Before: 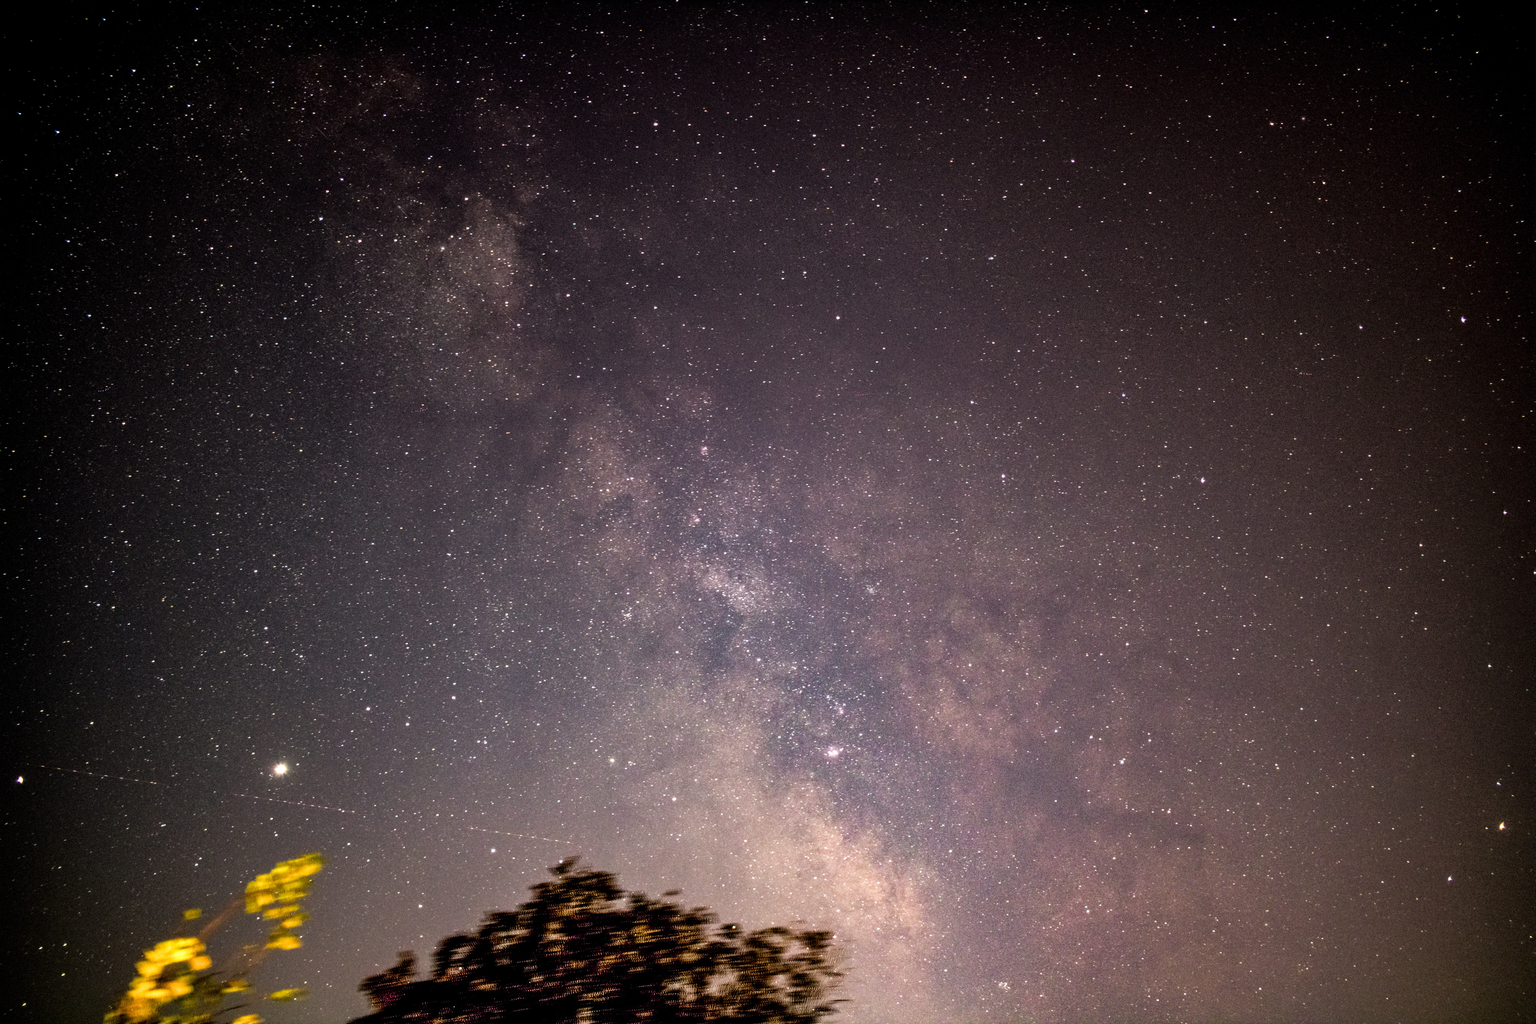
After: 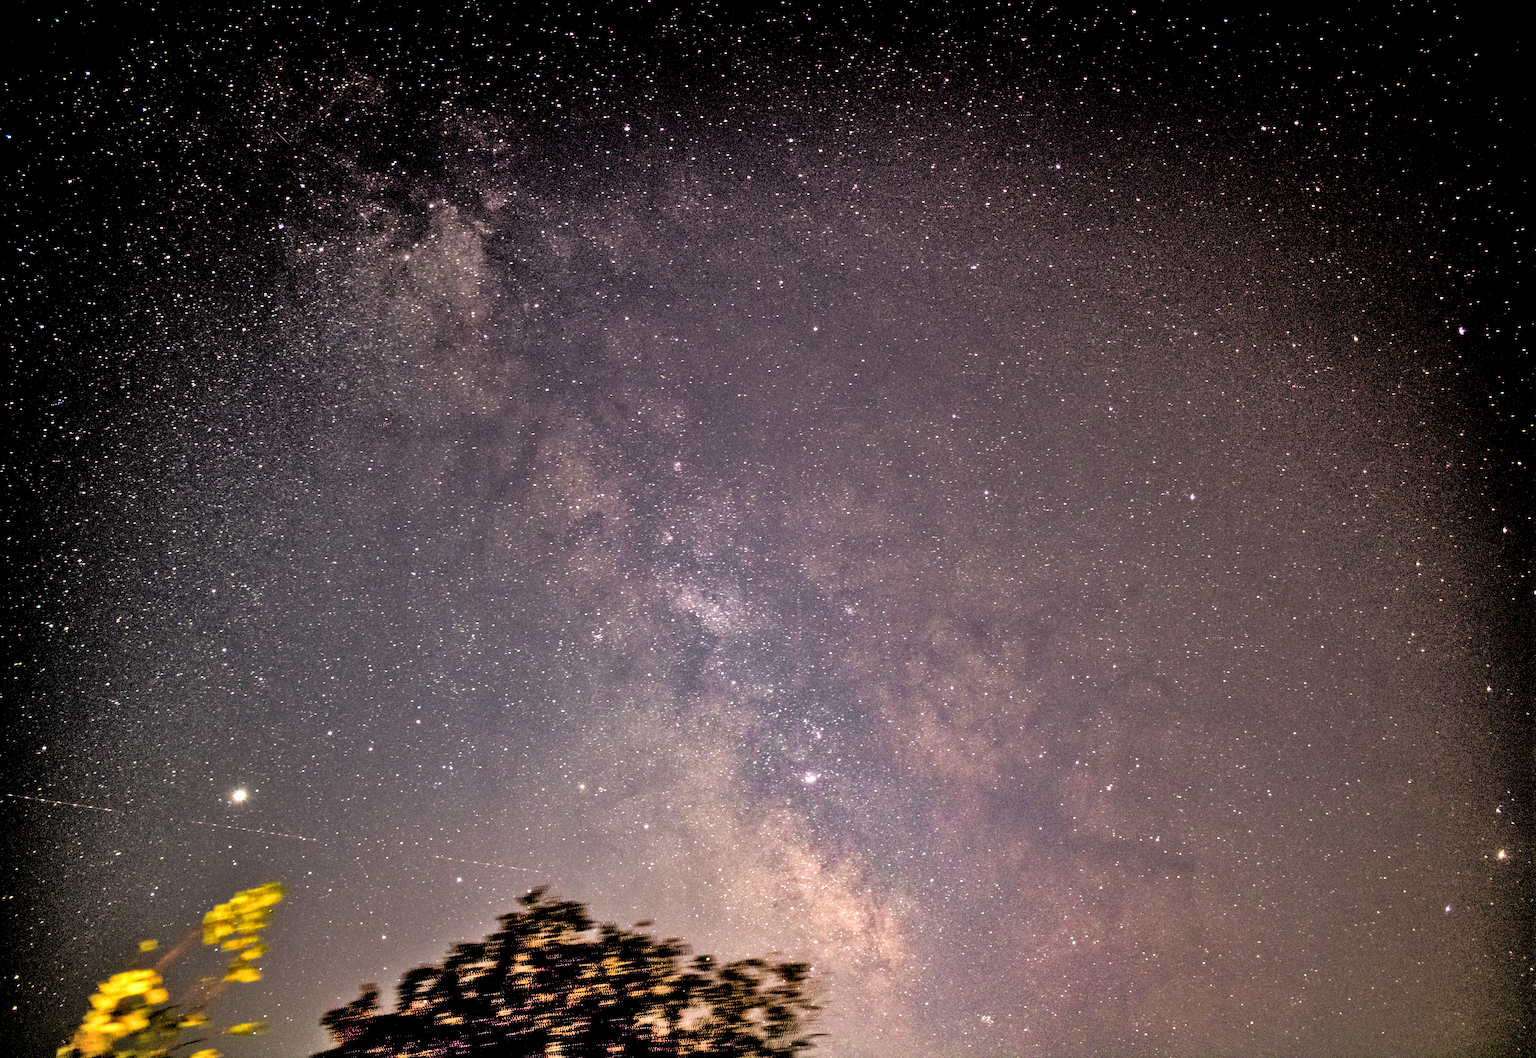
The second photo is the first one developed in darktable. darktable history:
crop and rotate: left 3.238%
shadows and highlights: shadows 60, soften with gaussian
rgb levels: levels [[0.01, 0.419, 0.839], [0, 0.5, 1], [0, 0.5, 1]]
